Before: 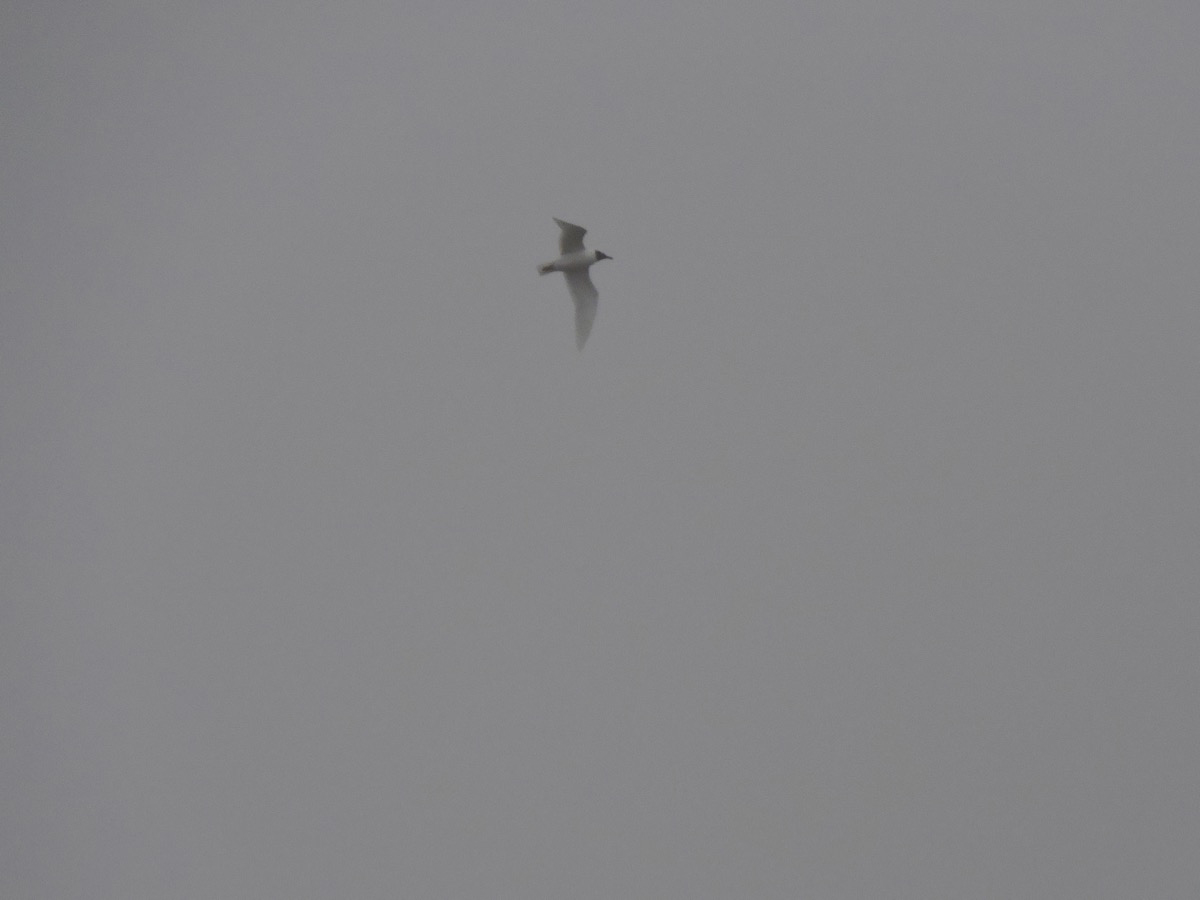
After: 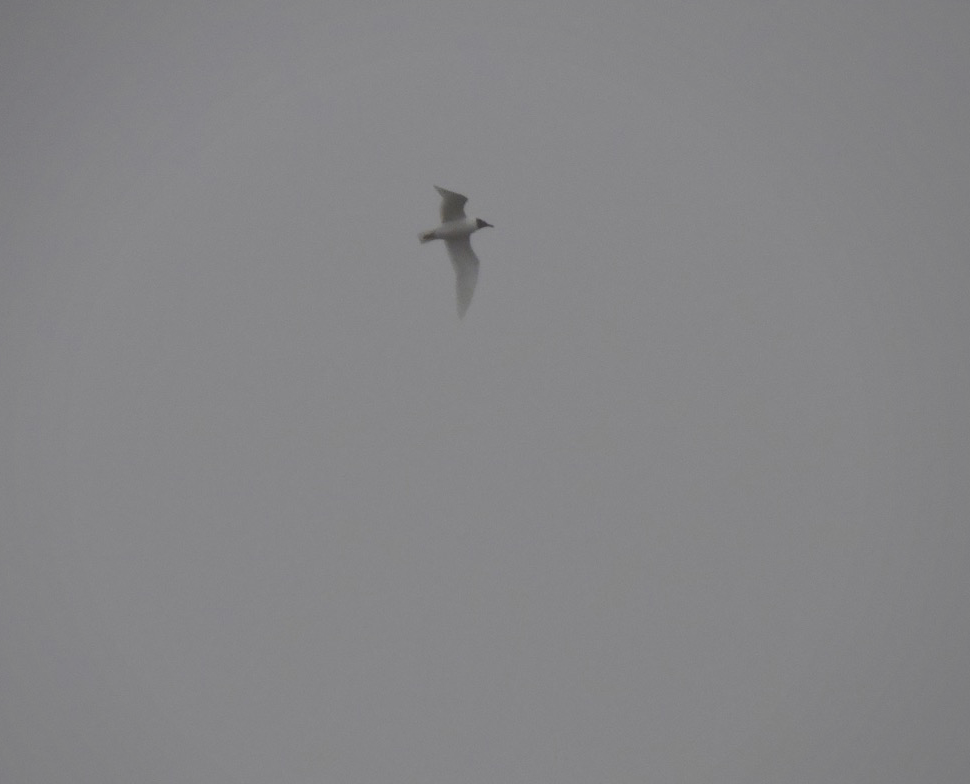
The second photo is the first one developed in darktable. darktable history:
vignetting: fall-off radius 61.24%, brightness -0.184, saturation -0.308, center (-0.037, 0.15), unbound false
crop: left 9.958%, top 3.579%, right 9.17%, bottom 9.29%
